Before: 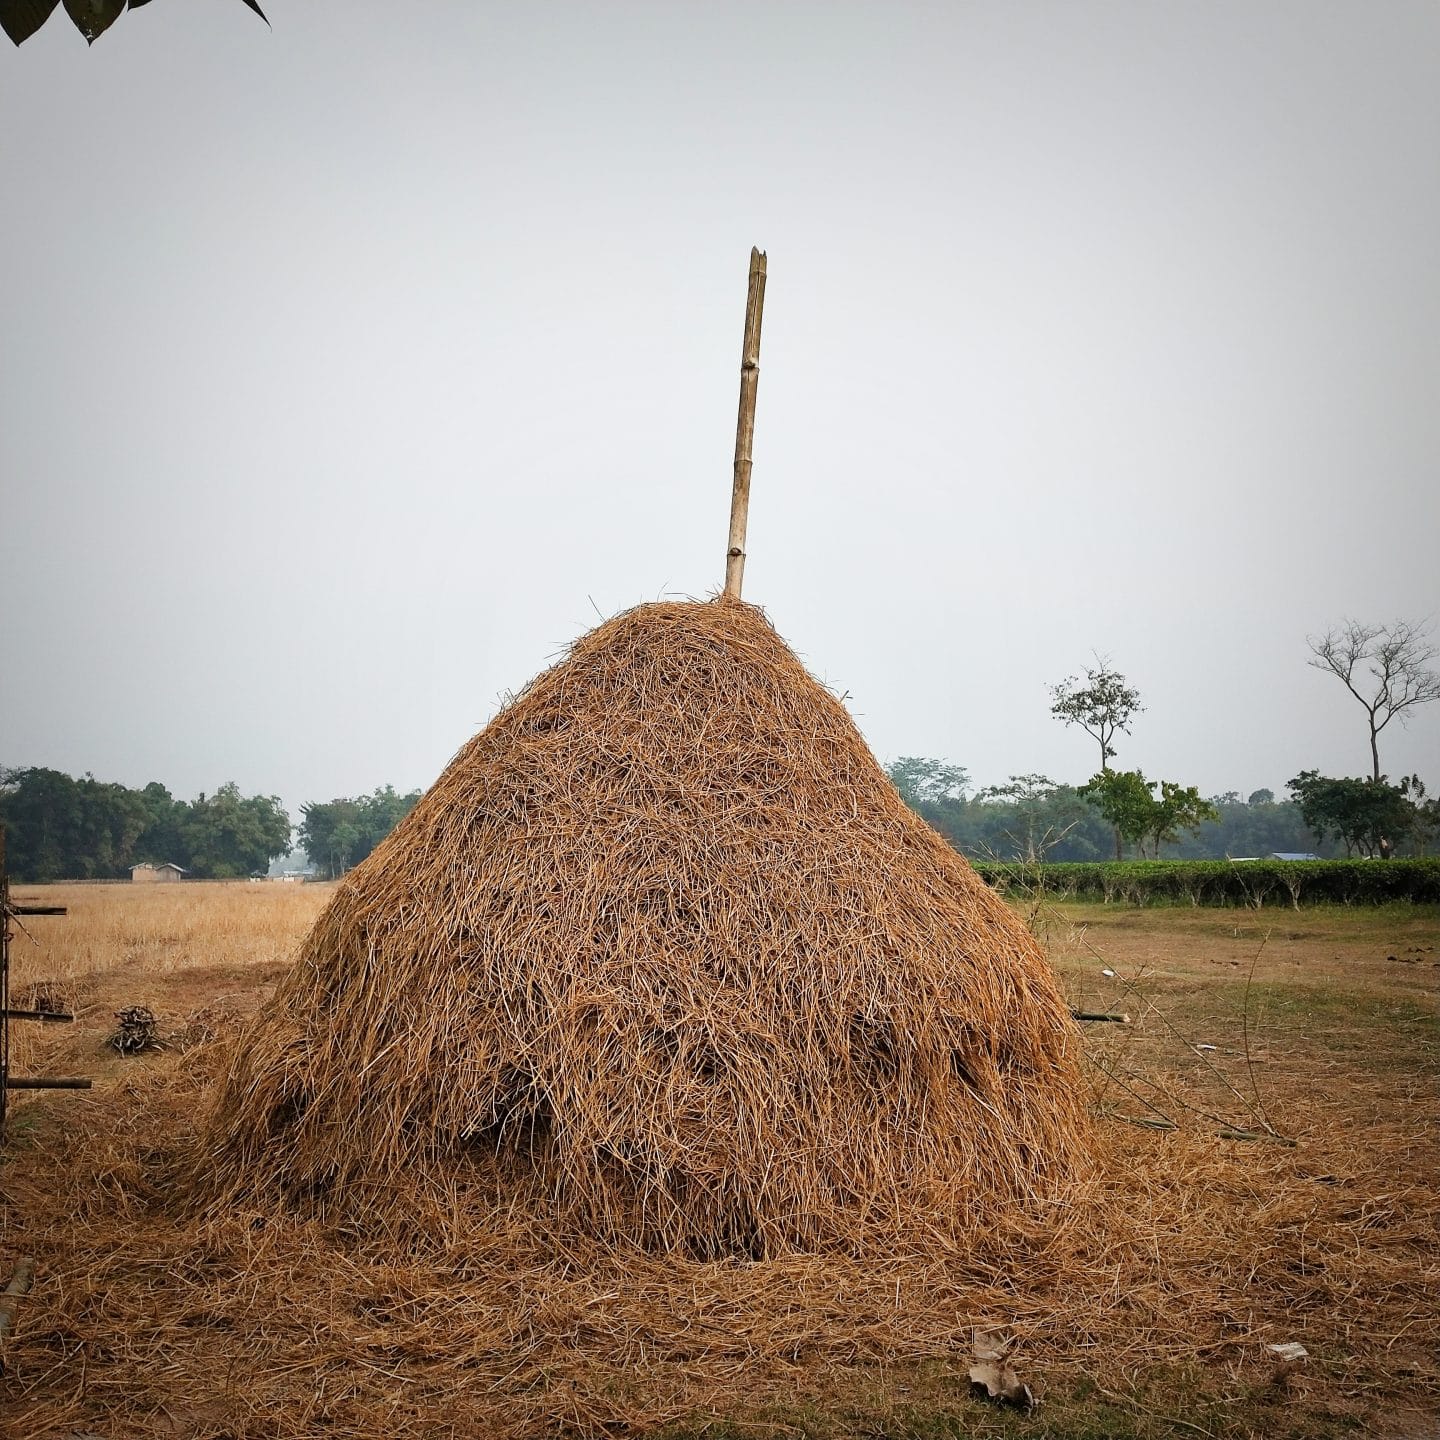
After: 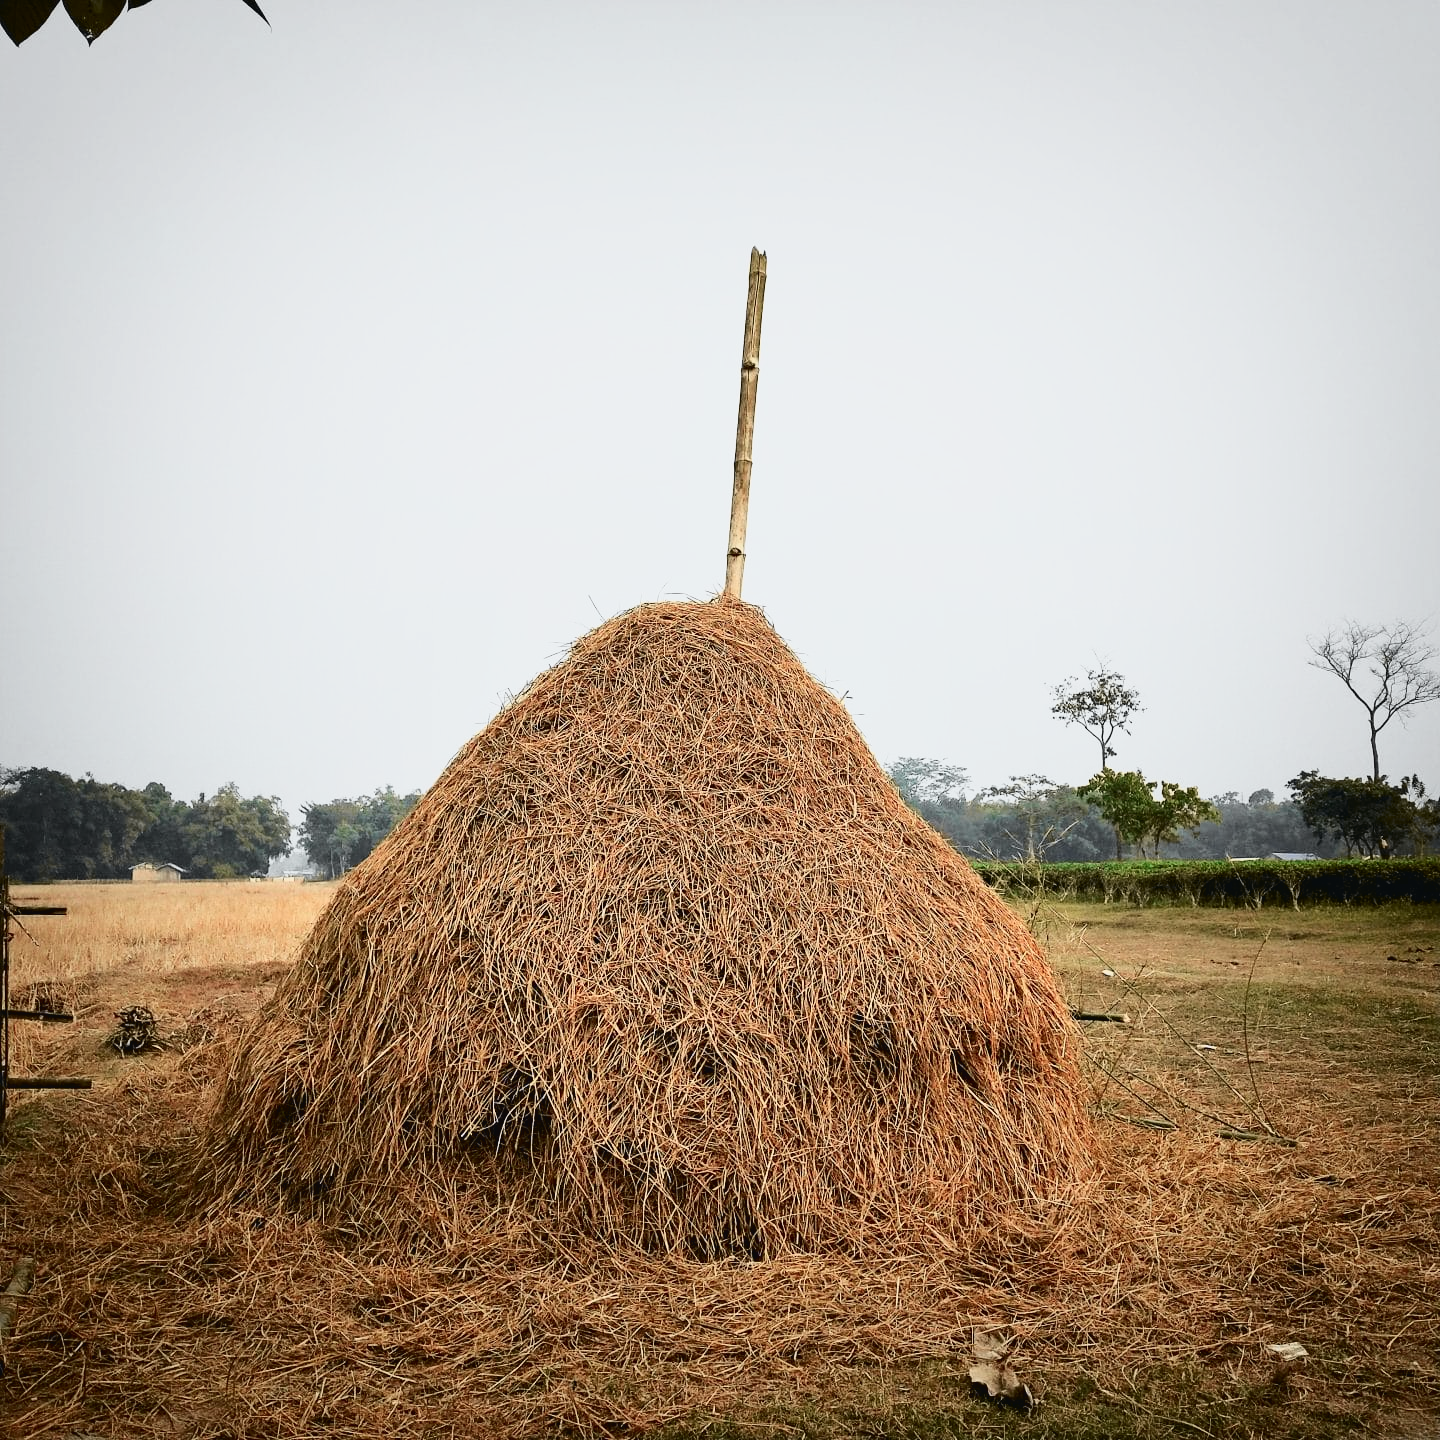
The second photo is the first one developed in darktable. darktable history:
tone curve: curves: ch0 [(0, 0.026) (0.058, 0.036) (0.246, 0.214) (0.437, 0.498) (0.55, 0.644) (0.657, 0.767) (0.822, 0.9) (1, 0.961)]; ch1 [(0, 0) (0.346, 0.307) (0.408, 0.369) (0.453, 0.457) (0.476, 0.489) (0.502, 0.498) (0.521, 0.515) (0.537, 0.531) (0.612, 0.641) (0.676, 0.728) (1, 1)]; ch2 [(0, 0) (0.346, 0.34) (0.434, 0.46) (0.485, 0.494) (0.5, 0.494) (0.511, 0.508) (0.537, 0.564) (0.579, 0.599) (0.663, 0.67) (1, 1)], color space Lab, independent channels, preserve colors none
